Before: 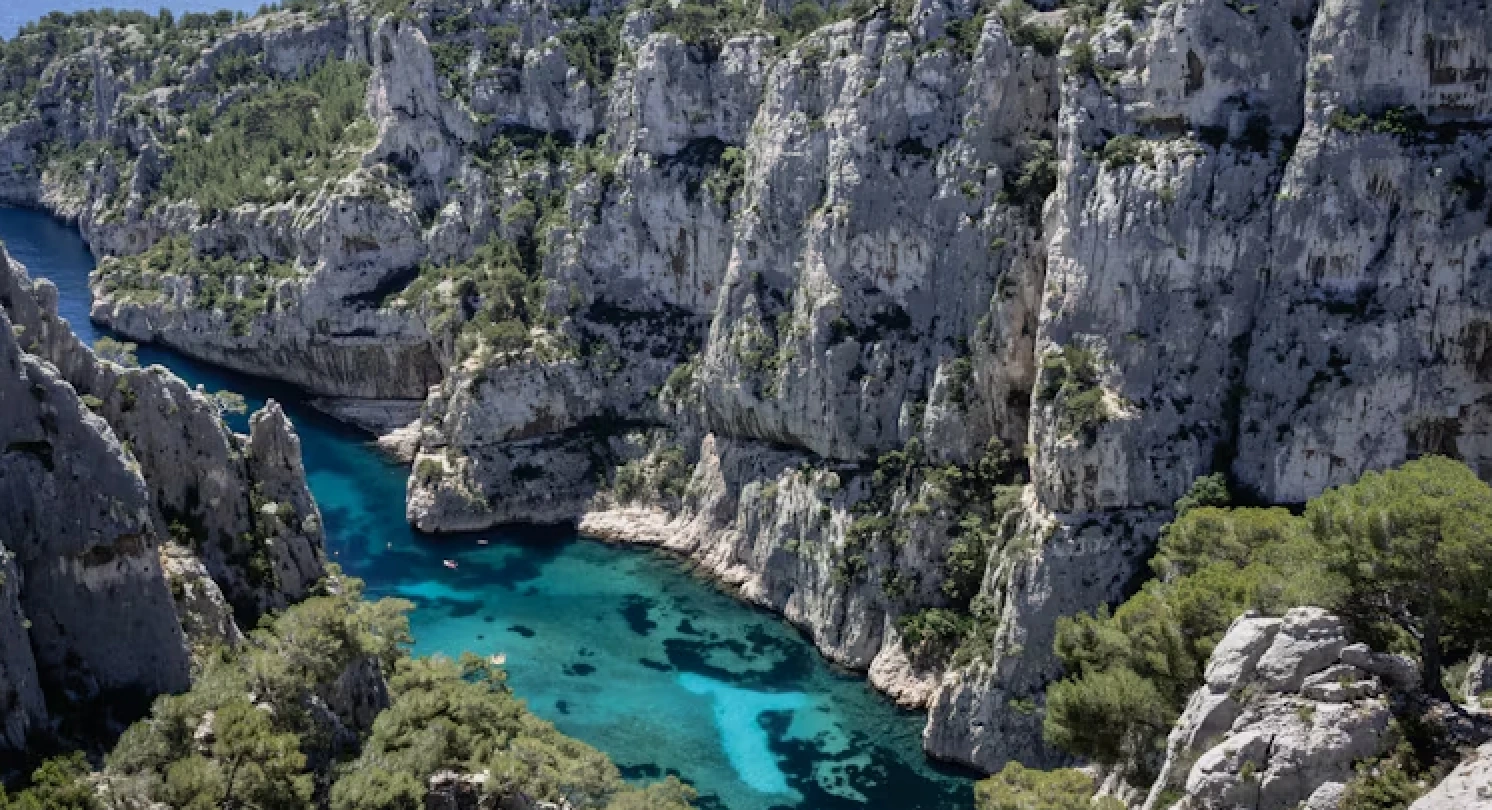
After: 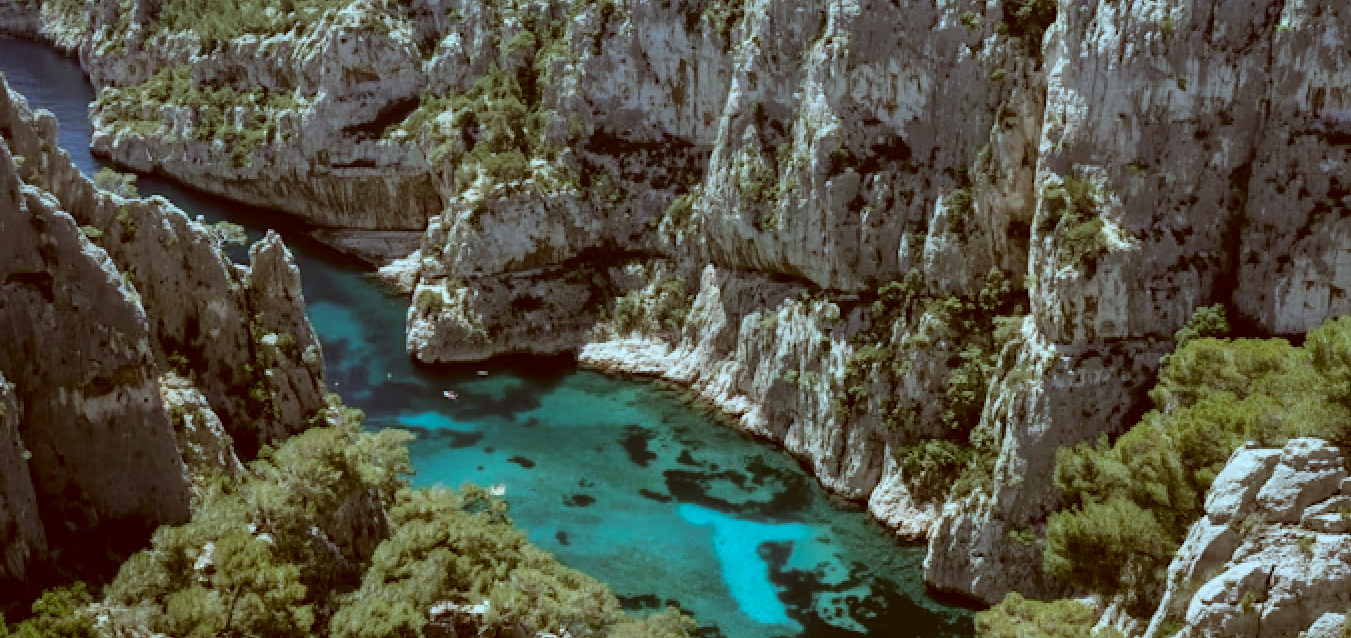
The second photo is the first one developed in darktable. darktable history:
crop: top 20.916%, right 9.437%, bottom 0.316%
color correction: highlights a* -14.62, highlights b* -16.22, shadows a* 10.12, shadows b* 29.4
